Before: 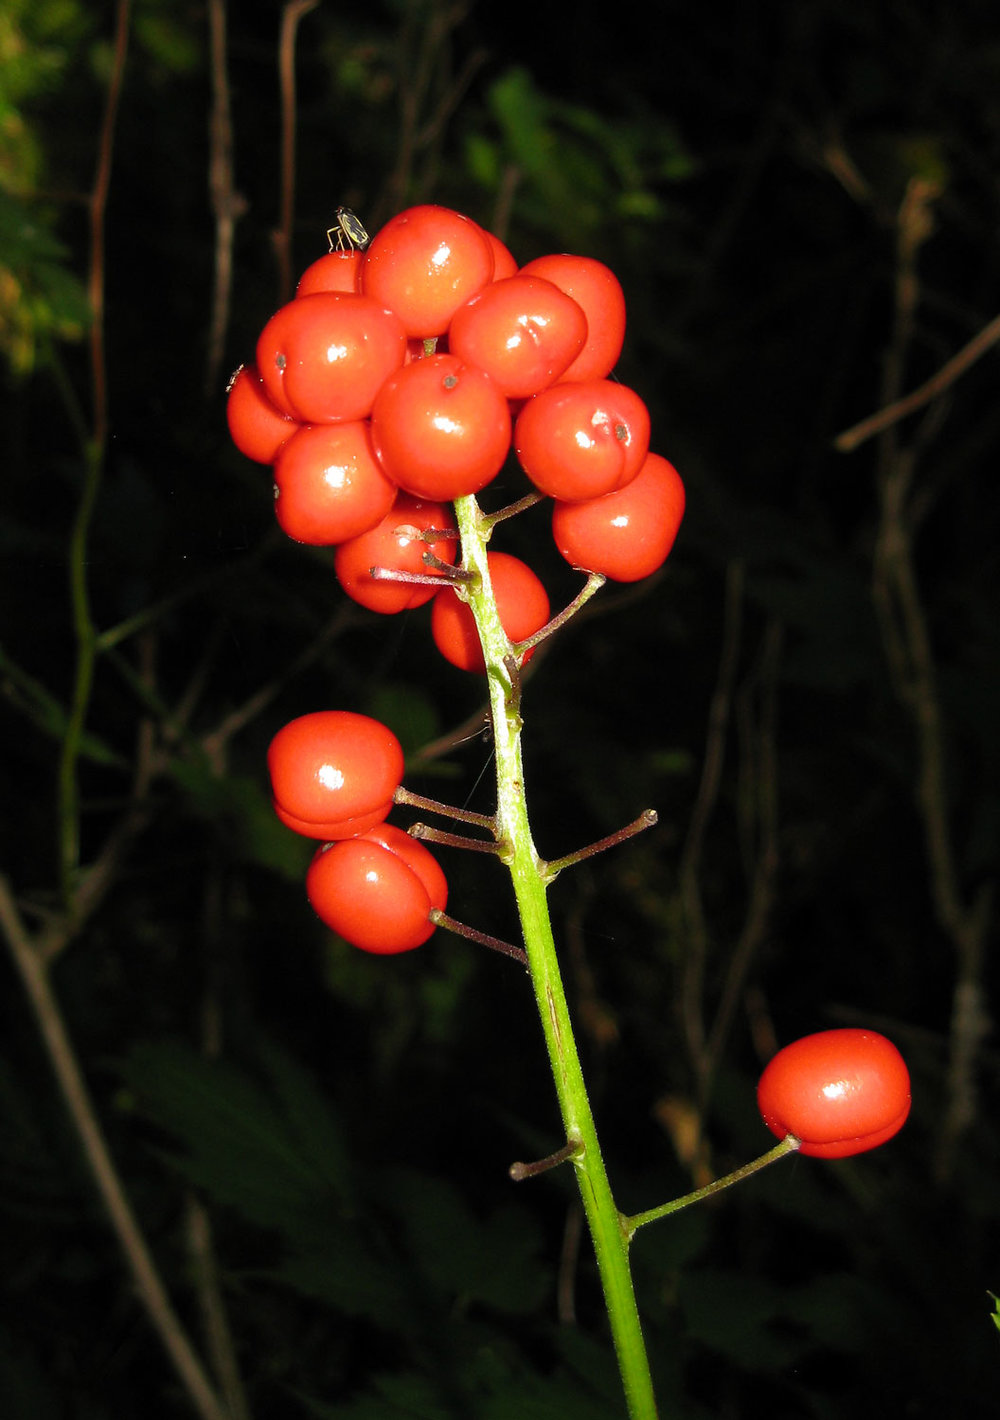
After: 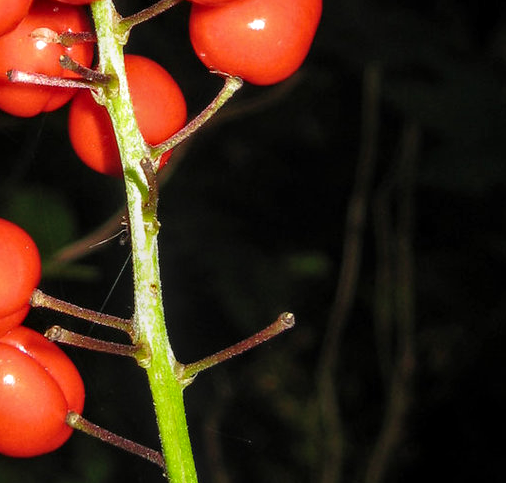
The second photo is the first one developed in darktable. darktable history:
crop: left 36.323%, top 35.063%, right 13.028%, bottom 30.917%
local contrast: on, module defaults
